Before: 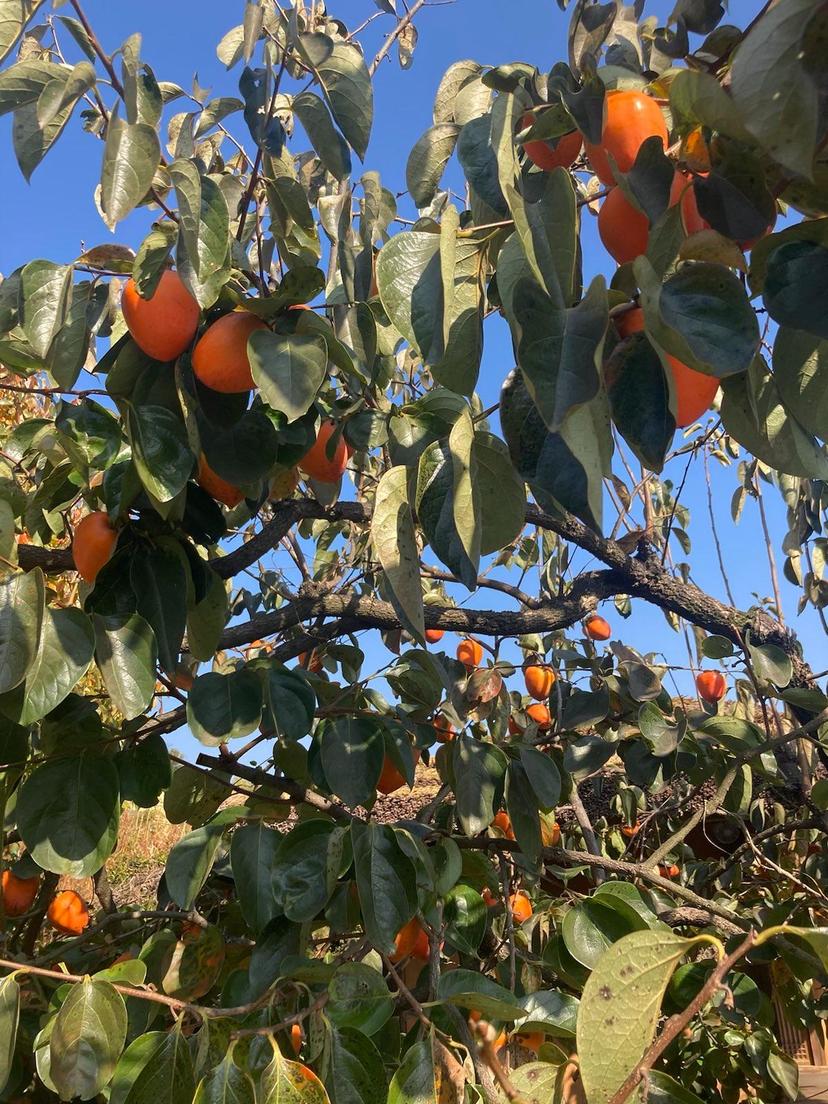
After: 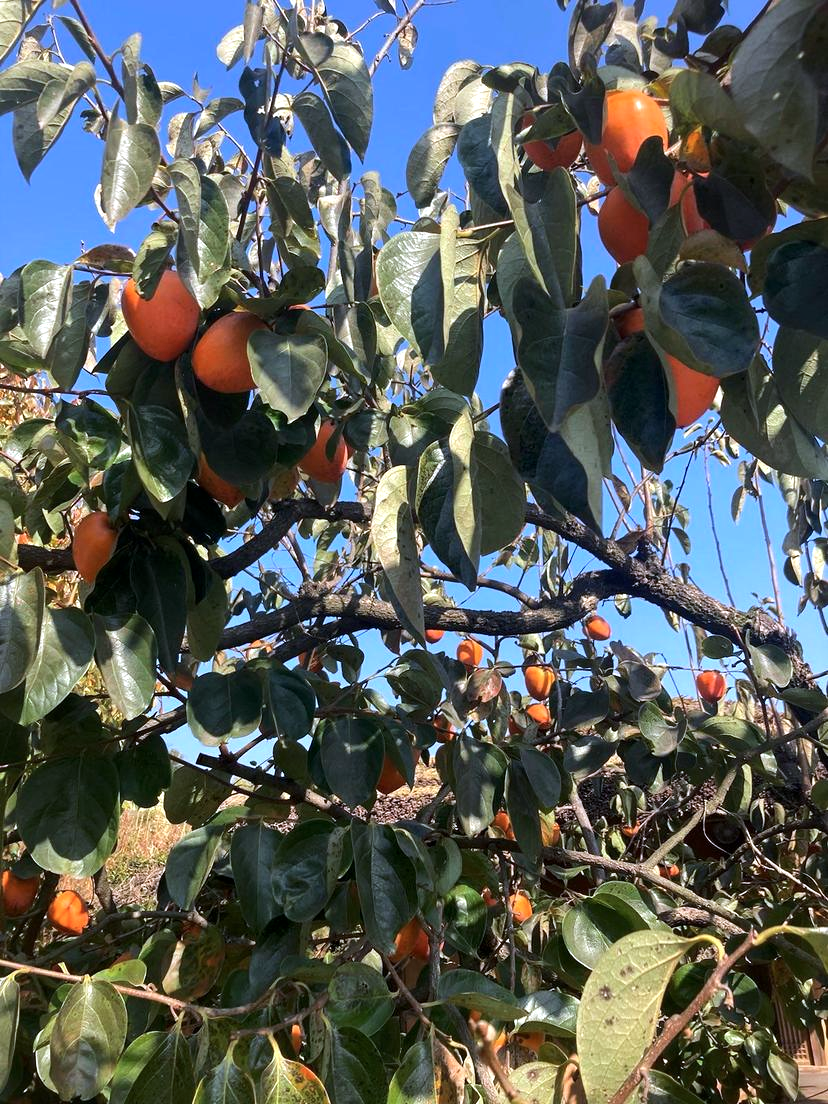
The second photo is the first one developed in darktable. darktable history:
local contrast: mode bilateral grid, contrast 20, coarseness 50, detail 120%, midtone range 0.2
tone equalizer: -8 EV -0.417 EV, -7 EV -0.389 EV, -6 EV -0.333 EV, -5 EV -0.222 EV, -3 EV 0.222 EV, -2 EV 0.333 EV, -1 EV 0.389 EV, +0 EV 0.417 EV, edges refinement/feathering 500, mask exposure compensation -1.57 EV, preserve details no
color calibration: illuminant as shot in camera, x 0.37, y 0.382, temperature 4313.32 K
